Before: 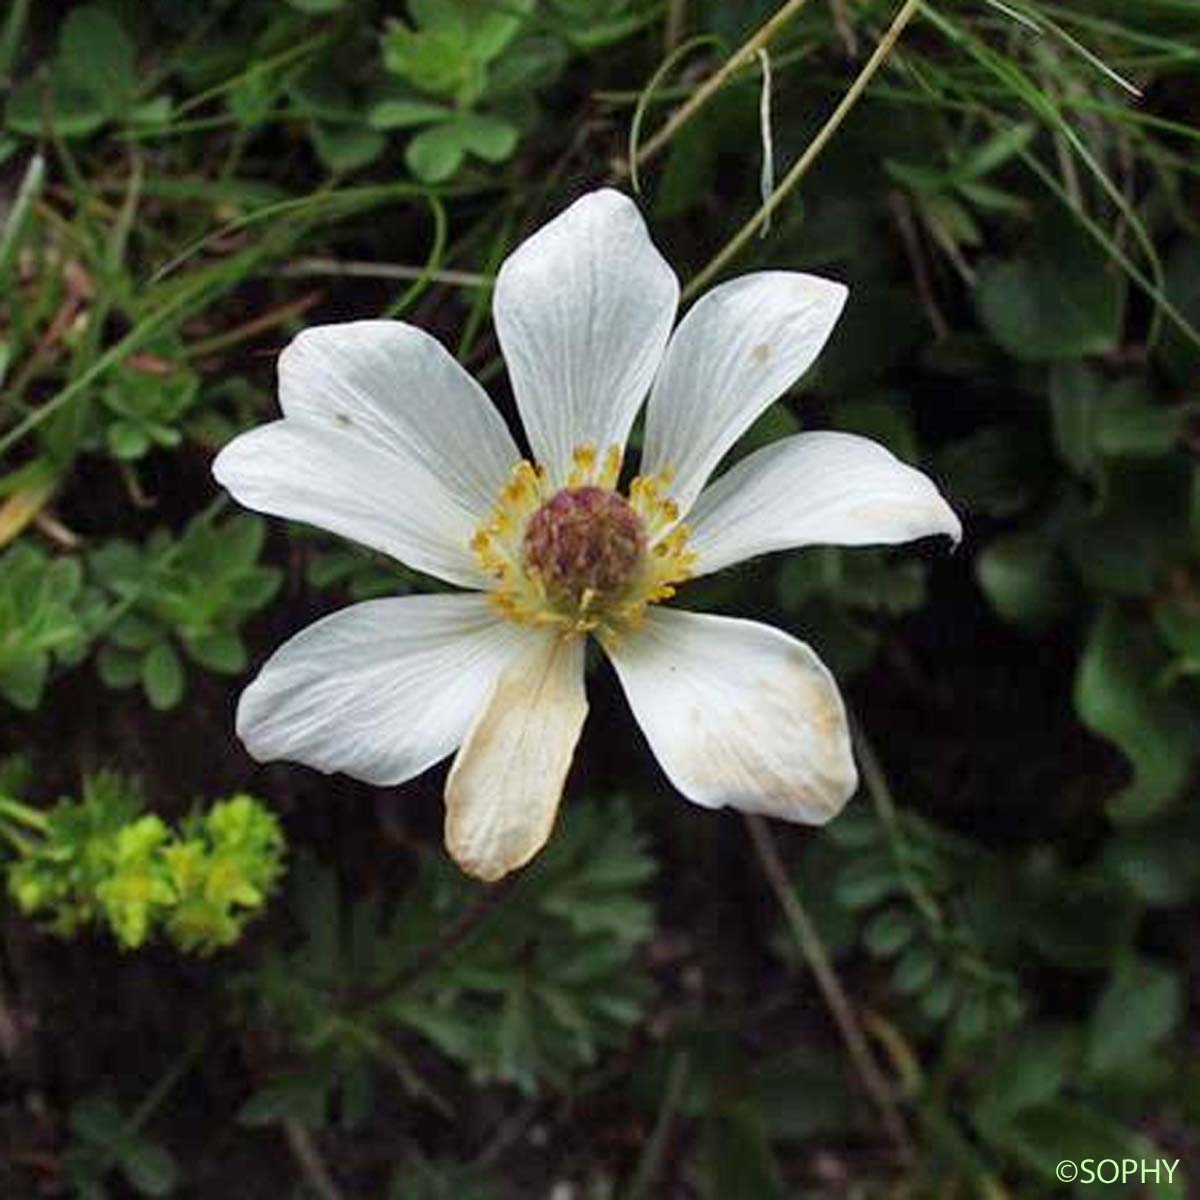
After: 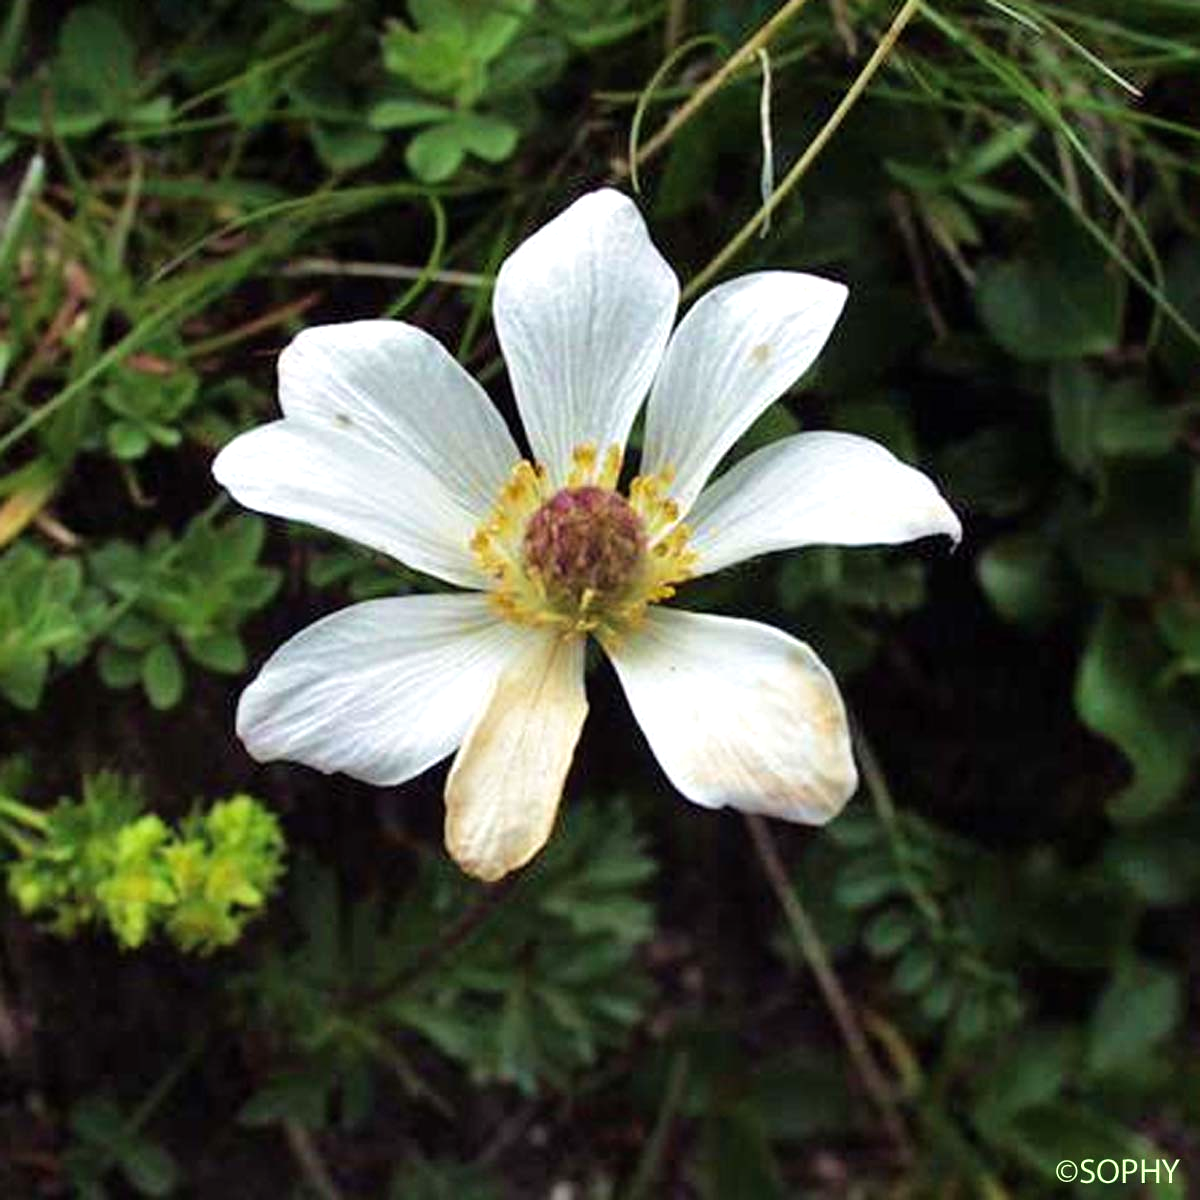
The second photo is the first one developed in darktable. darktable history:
velvia: on, module defaults
tone equalizer: -8 EV -0.389 EV, -7 EV -0.37 EV, -6 EV -0.351 EV, -5 EV -0.235 EV, -3 EV 0.255 EV, -2 EV 0.343 EV, -1 EV 0.402 EV, +0 EV 0.411 EV
